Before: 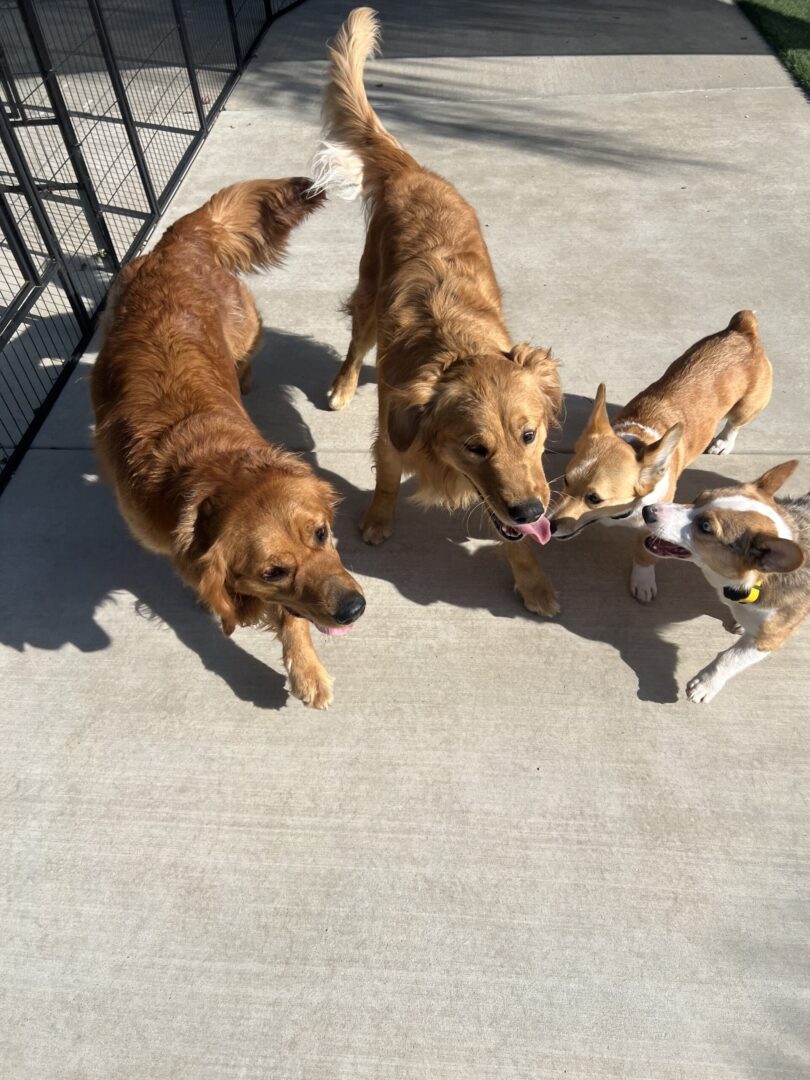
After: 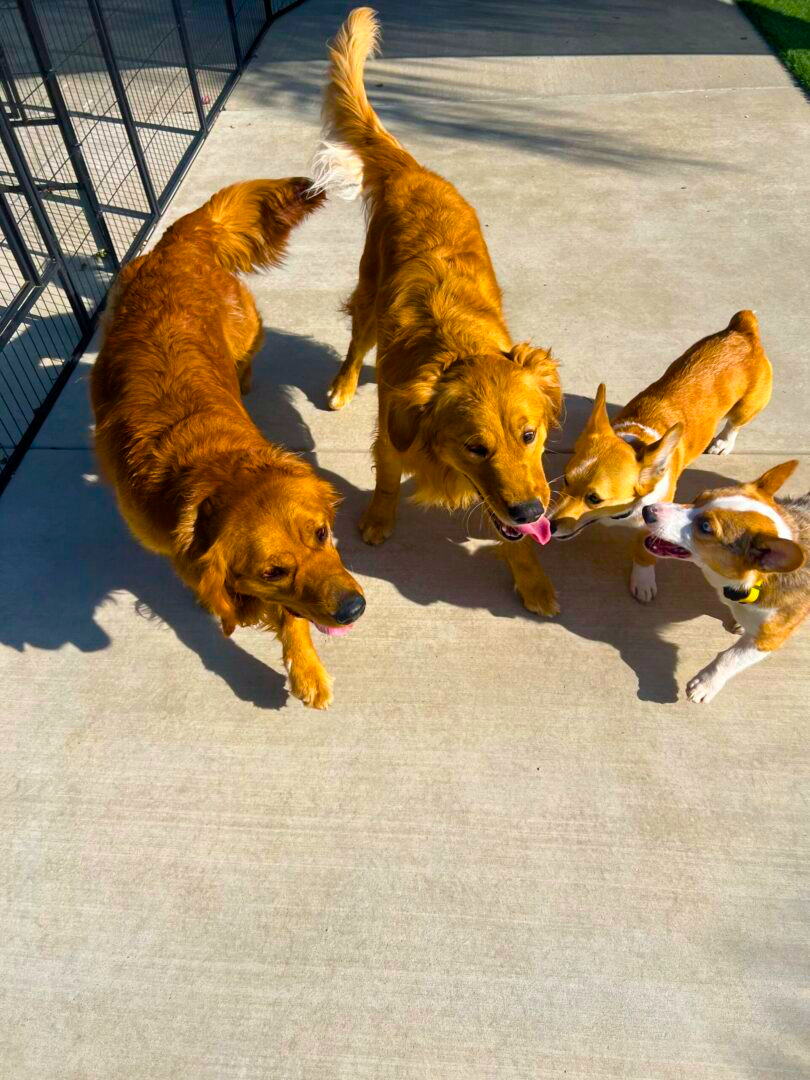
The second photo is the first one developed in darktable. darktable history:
color balance rgb: shadows lift › chroma 1.041%, shadows lift › hue 217.59°, power › hue 73.46°, linear chroma grading › global chroma 23.223%, perceptual saturation grading › global saturation 37.294%, perceptual saturation grading › shadows 34.929%, global vibrance 20%
